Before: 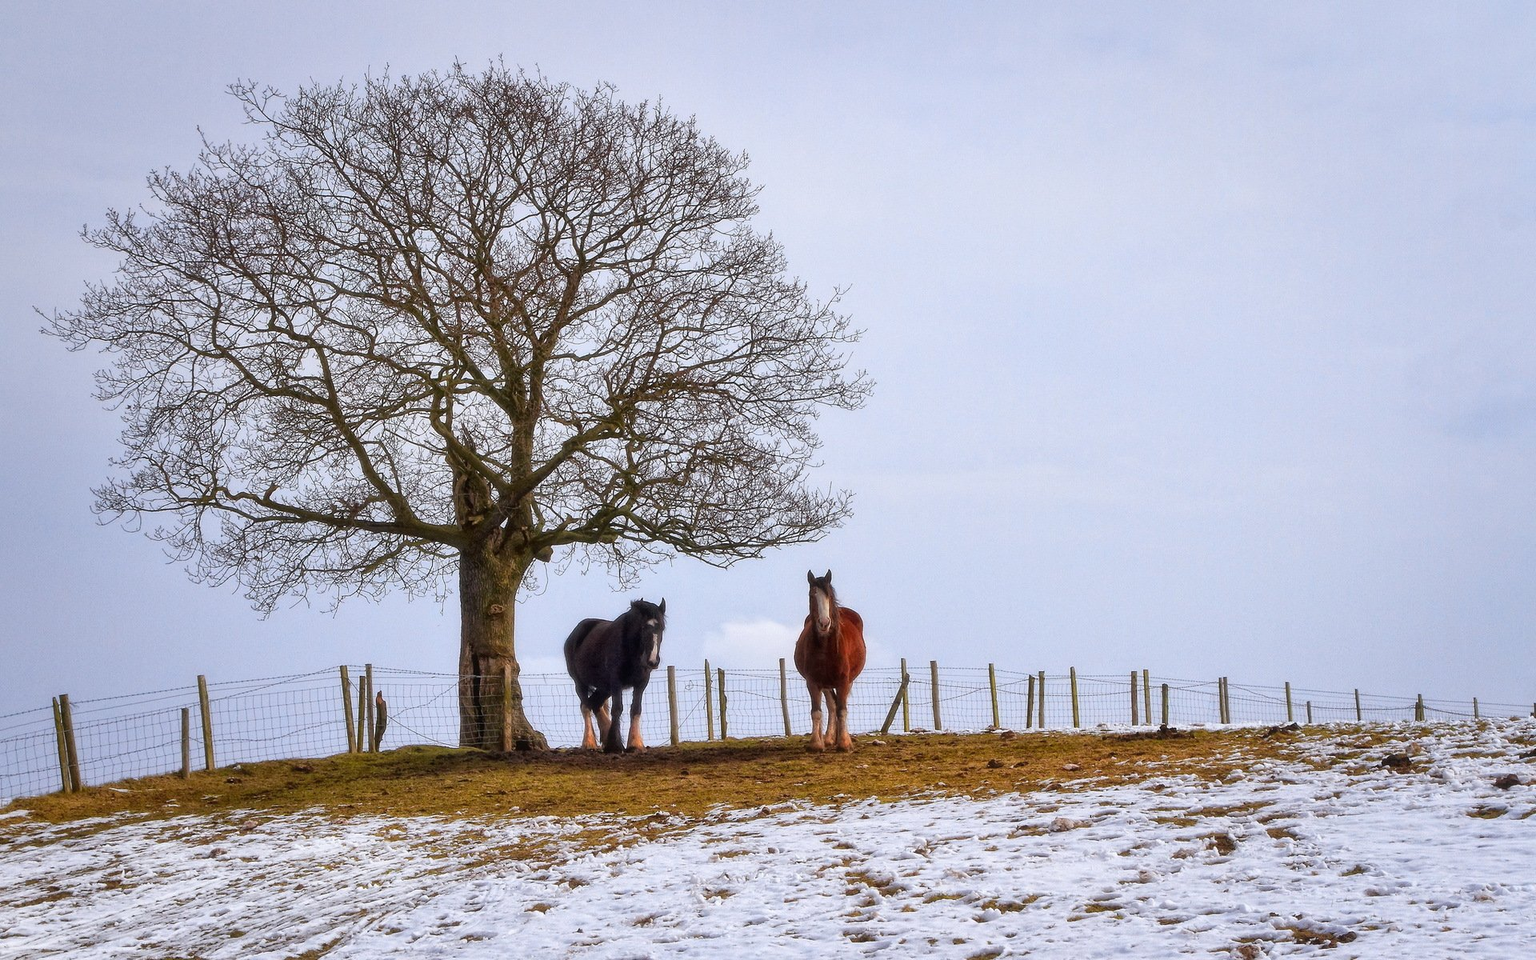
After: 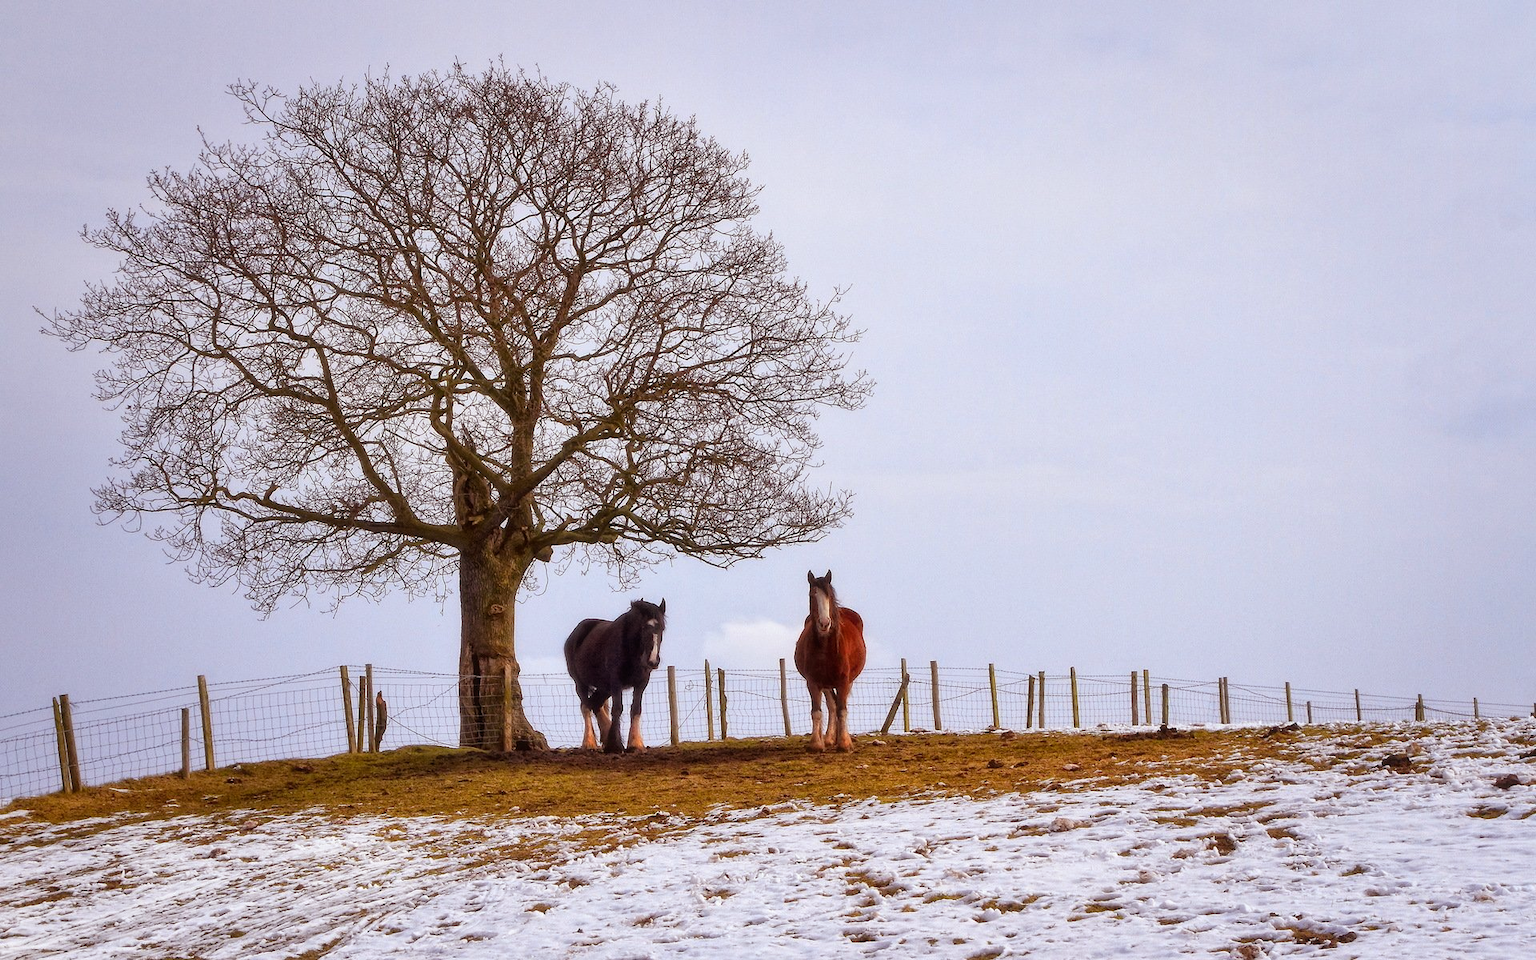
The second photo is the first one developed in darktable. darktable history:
color balance rgb: power › chroma 1.571%, power › hue 26.2°, linear chroma grading › global chroma 1.066%, linear chroma grading › mid-tones -0.586%, perceptual saturation grading › global saturation 0.29%
